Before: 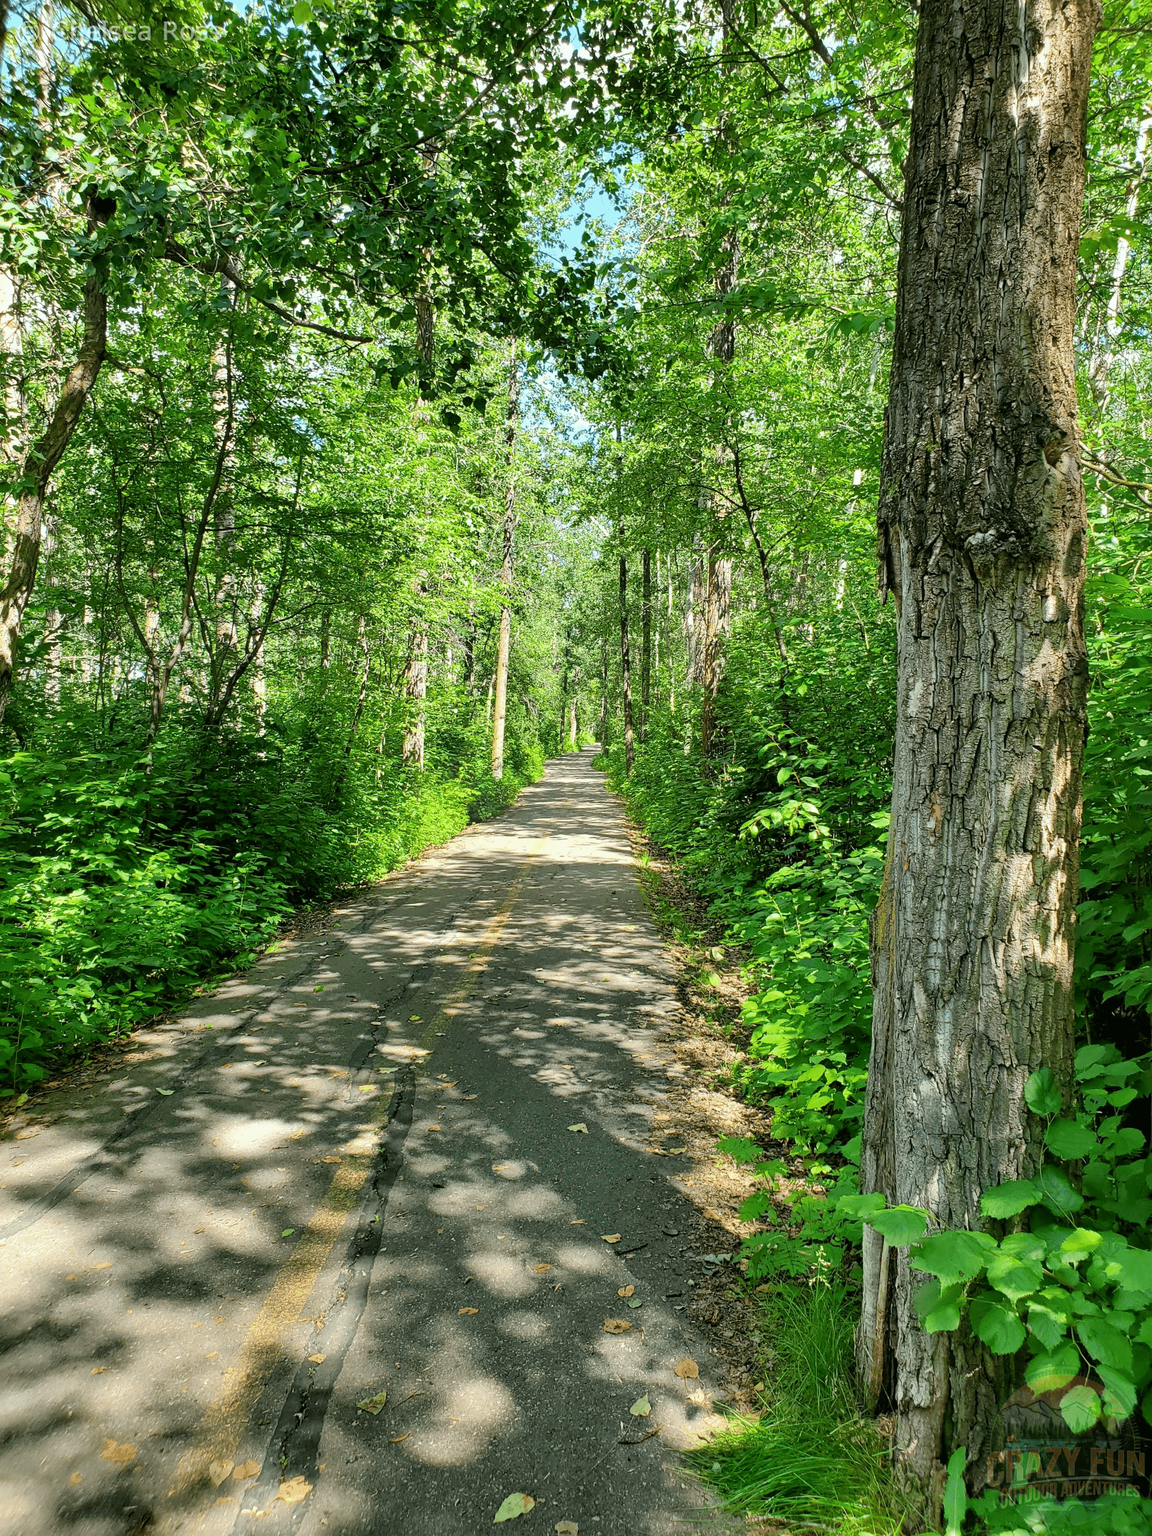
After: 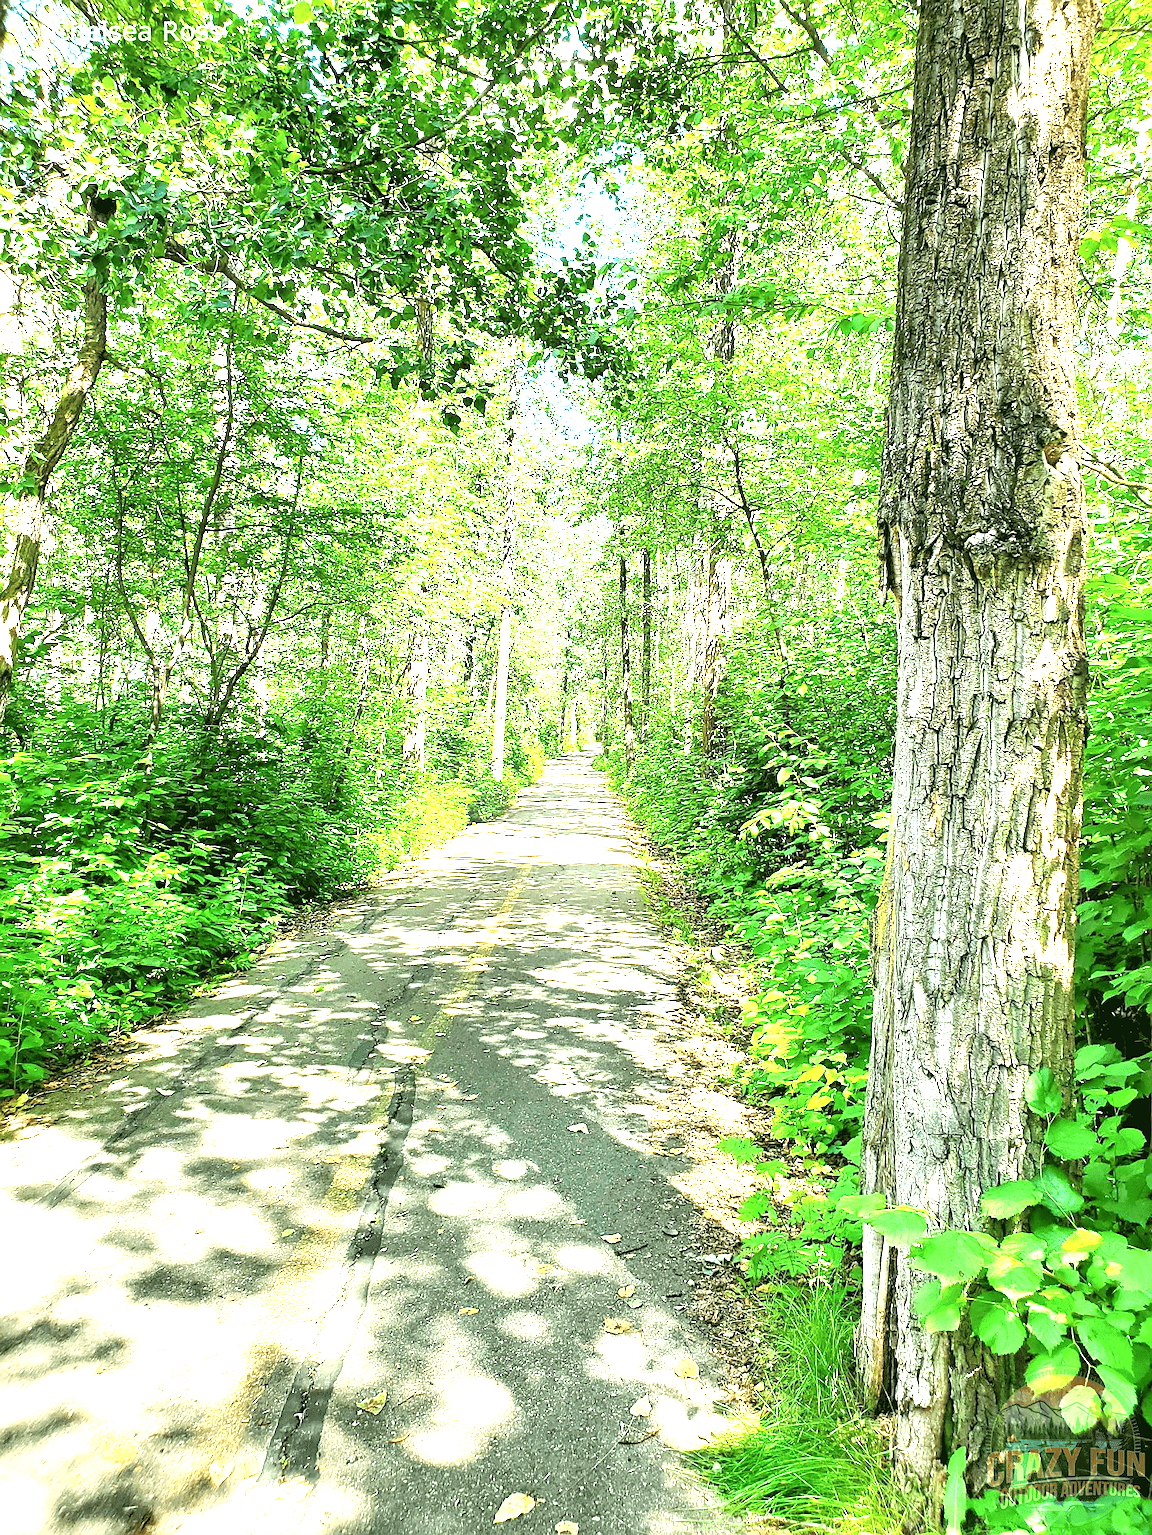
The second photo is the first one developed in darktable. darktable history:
exposure: exposure 2.25 EV, compensate highlight preservation false
color correction: saturation 0.99
sharpen: radius 1.458, amount 0.398, threshold 1.271
